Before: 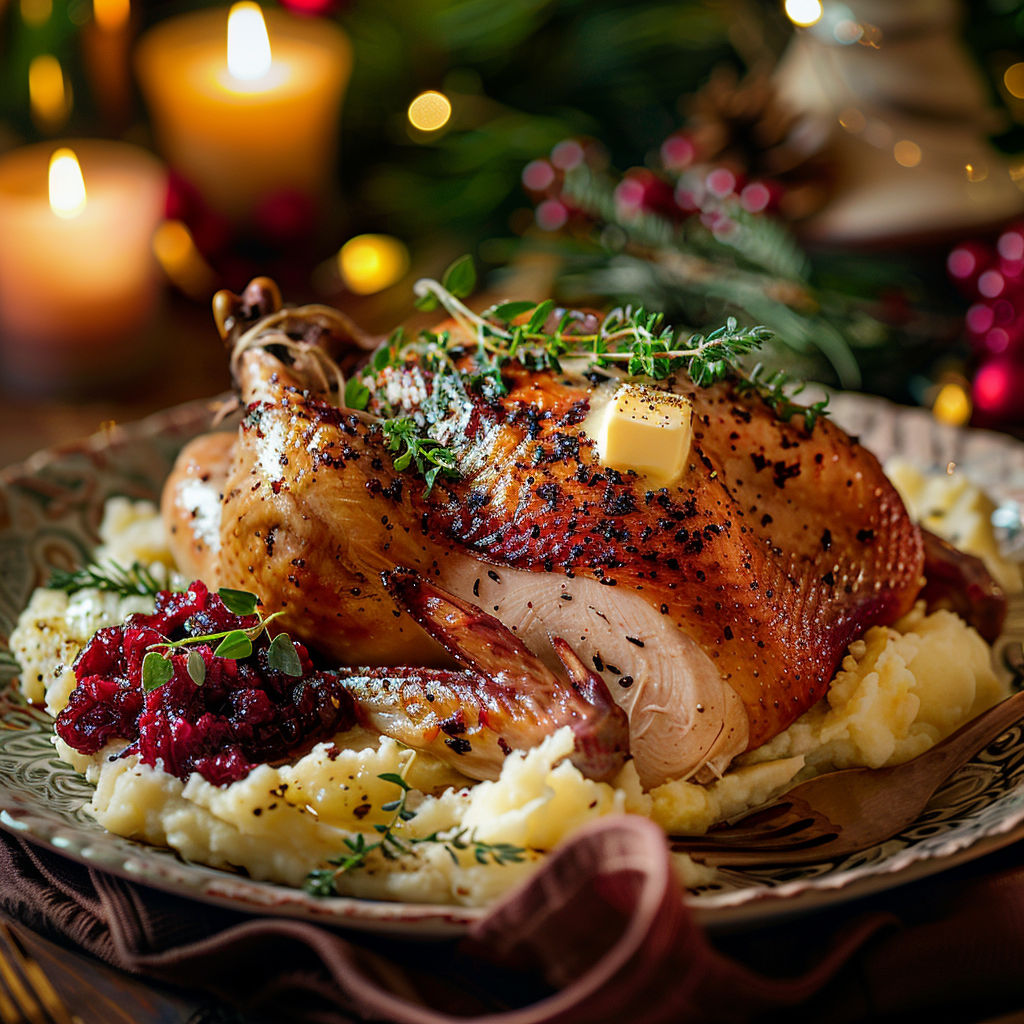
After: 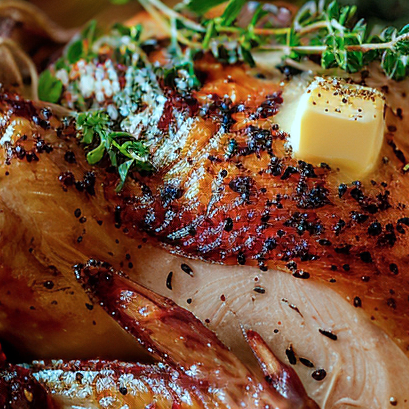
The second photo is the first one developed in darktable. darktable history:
color correction: highlights a* -10.04, highlights b* -10.37
rotate and perspective: crop left 0, crop top 0
crop: left 30%, top 30%, right 30%, bottom 30%
tone curve: curves: ch0 [(0, 0) (0.003, 0.003) (0.011, 0.011) (0.025, 0.025) (0.044, 0.044) (0.069, 0.069) (0.1, 0.099) (0.136, 0.135) (0.177, 0.176) (0.224, 0.223) (0.277, 0.275) (0.335, 0.333) (0.399, 0.396) (0.468, 0.465) (0.543, 0.541) (0.623, 0.622) (0.709, 0.708) (0.801, 0.8) (0.898, 0.897) (1, 1)], preserve colors none
